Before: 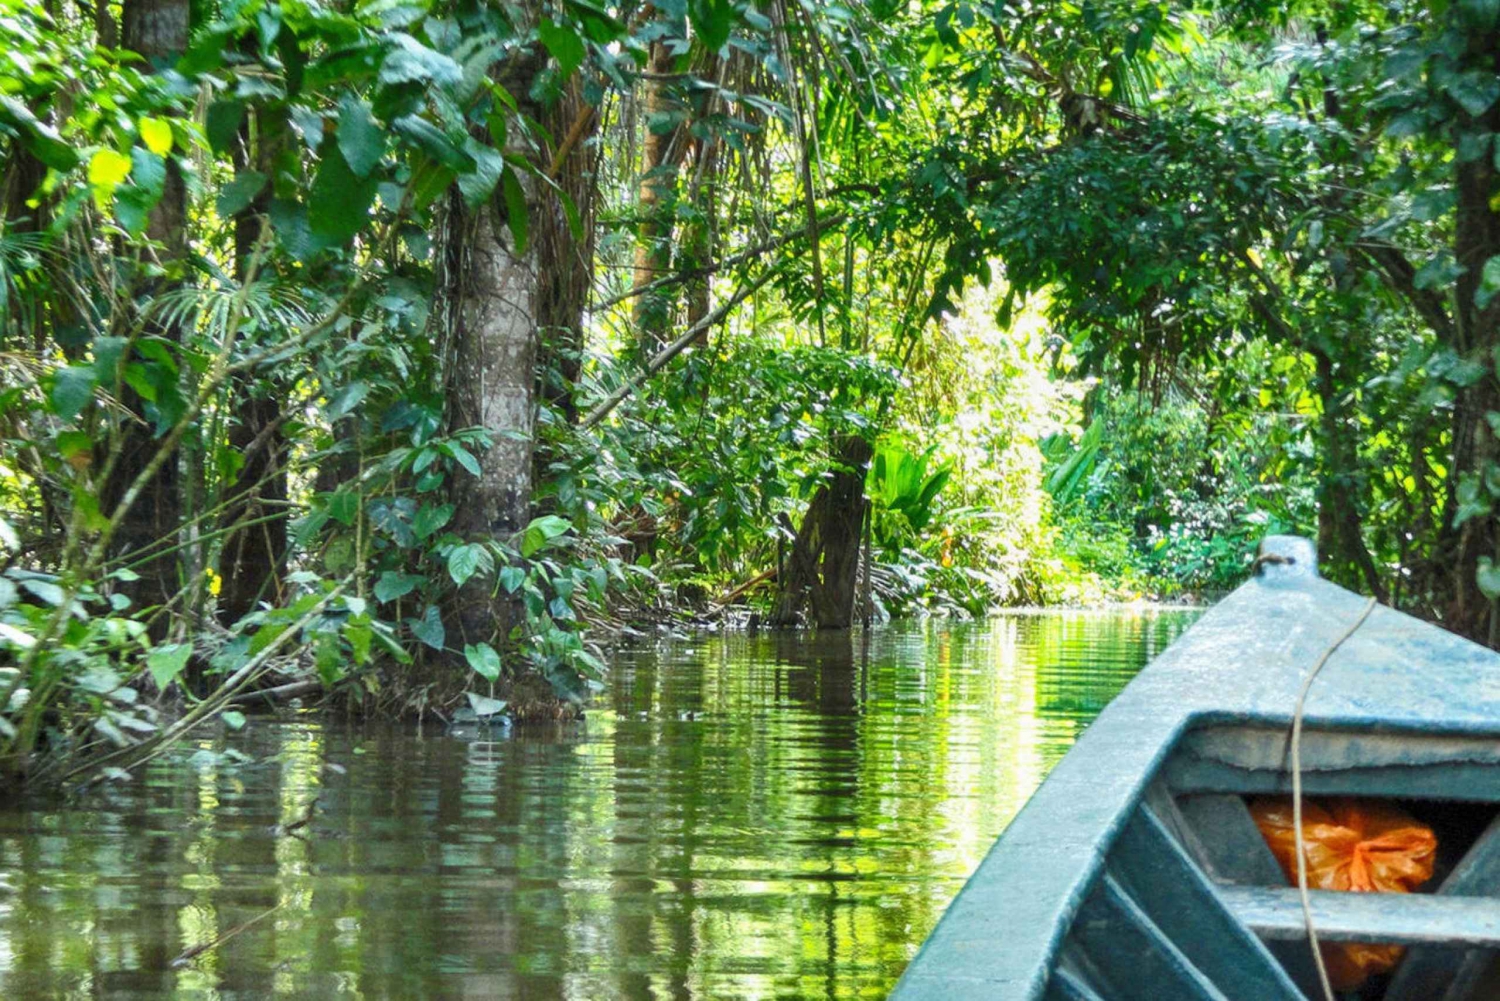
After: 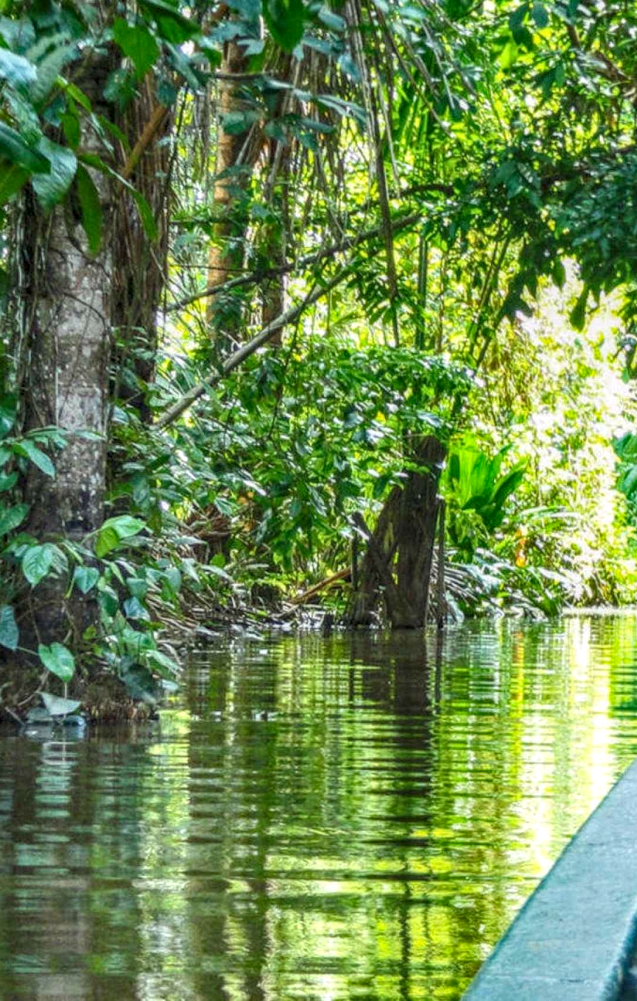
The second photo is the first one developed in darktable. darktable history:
haze removal: compatibility mode true, adaptive false
crop: left 28.412%, right 29.076%
local contrast: highlights 2%, shadows 2%, detail 134%
